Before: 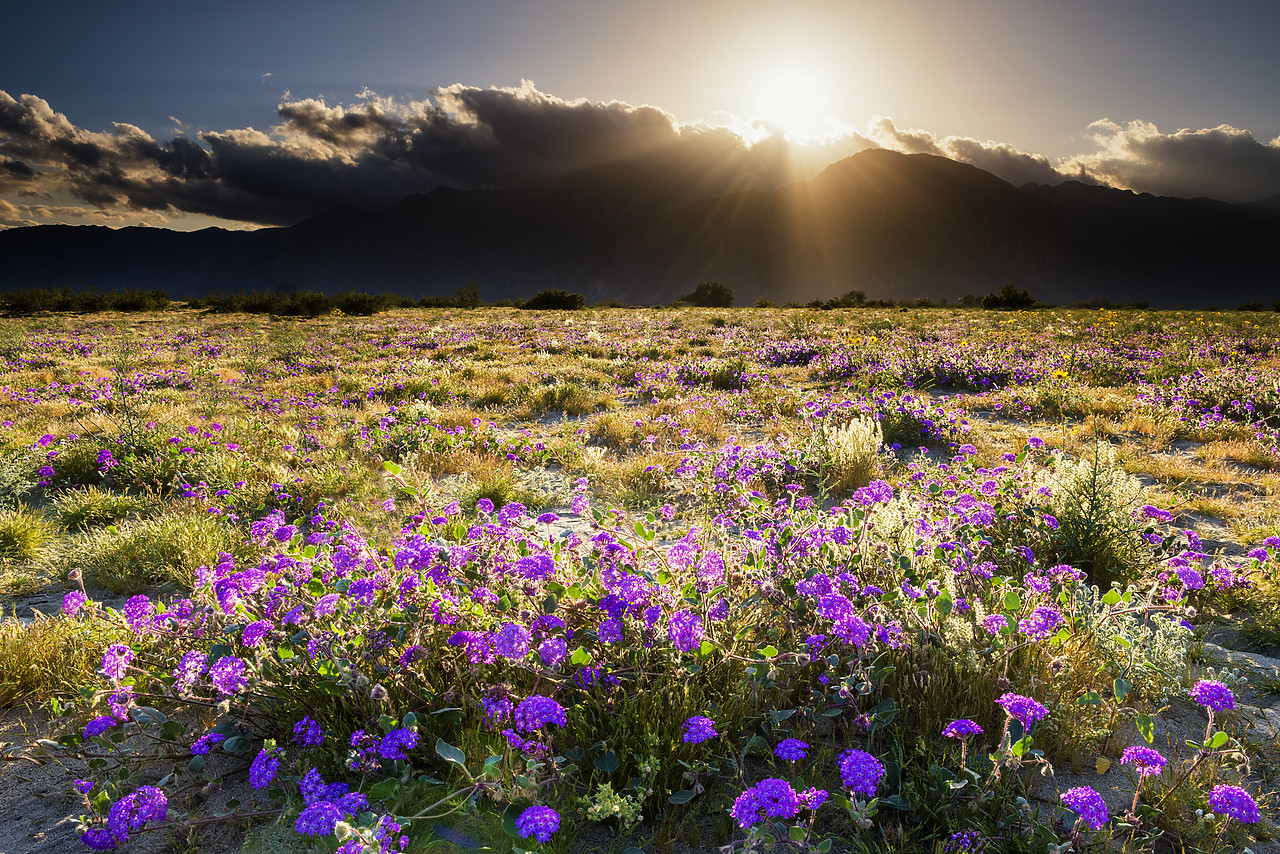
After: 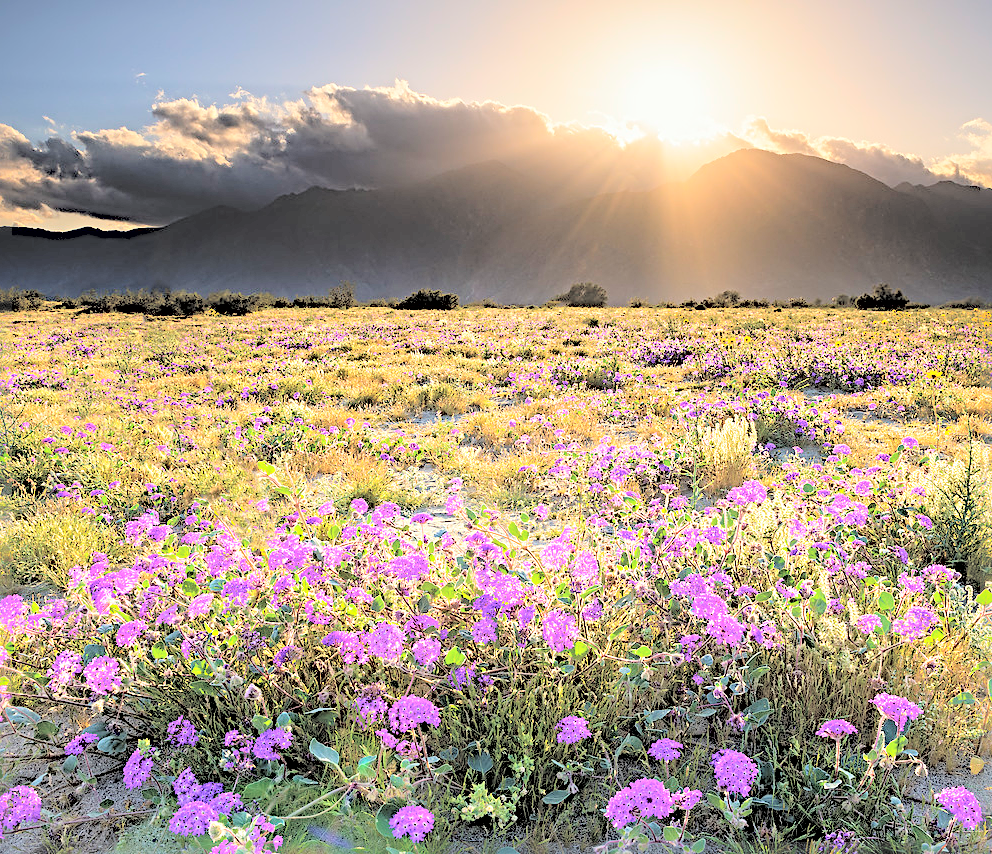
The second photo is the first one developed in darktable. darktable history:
crop: left 9.887%, right 12.582%
contrast brightness saturation: brightness 0.985
sharpen: radius 4.876
